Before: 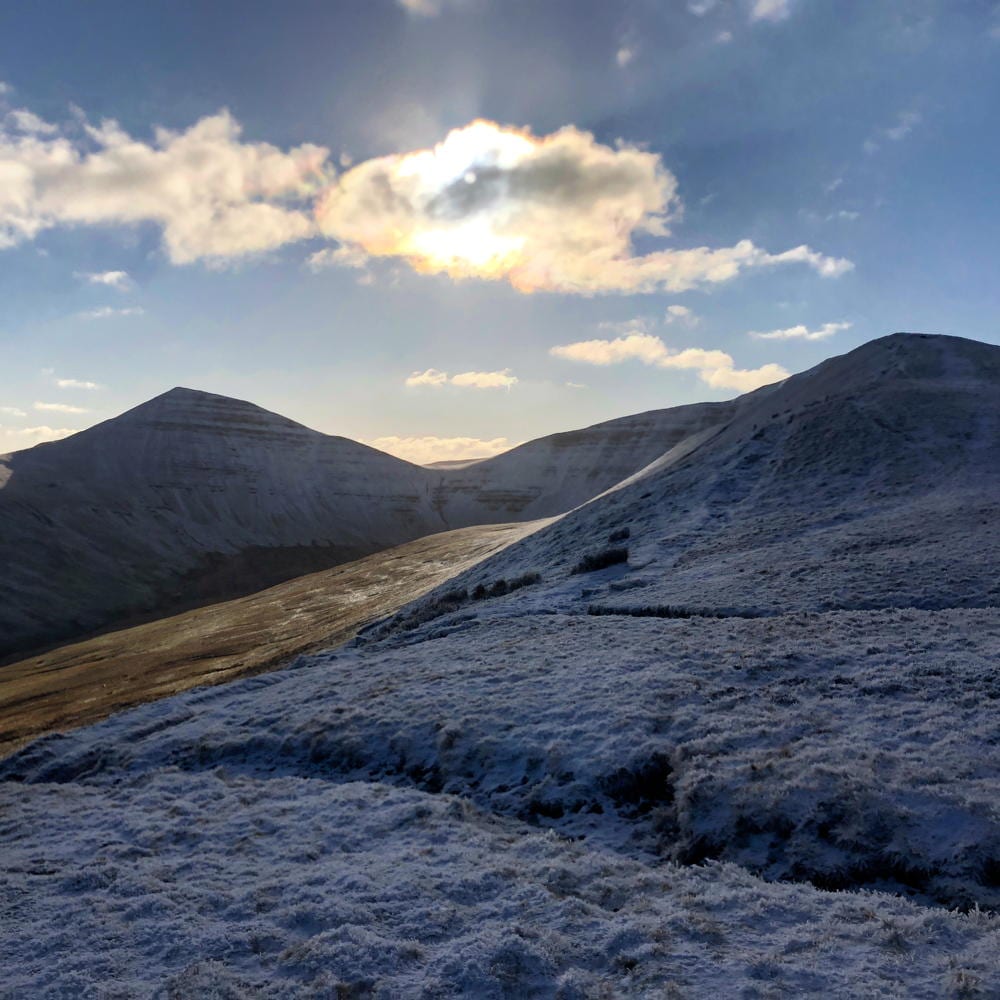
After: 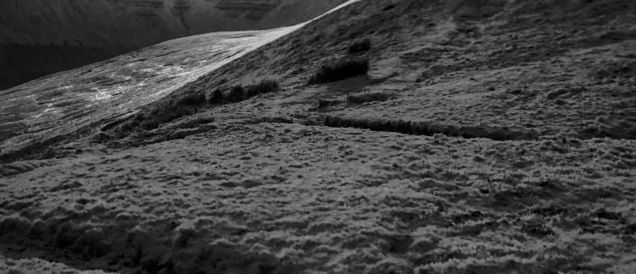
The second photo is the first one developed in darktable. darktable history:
crop: left 18.091%, top 51.13%, right 17.525%, bottom 16.85%
local contrast: on, module defaults
monochrome: on, module defaults
tone curve: curves: ch0 [(0, 0.032) (0.094, 0.08) (0.265, 0.208) (0.41, 0.417) (0.498, 0.496) (0.638, 0.673) (0.819, 0.841) (0.96, 0.899)]; ch1 [(0, 0) (0.161, 0.092) (0.37, 0.302) (0.417, 0.434) (0.495, 0.504) (0.576, 0.589) (0.725, 0.765) (1, 1)]; ch2 [(0, 0) (0.352, 0.403) (0.45, 0.469) (0.521, 0.515) (0.59, 0.579) (1, 1)], color space Lab, independent channels, preserve colors none
vignetting: saturation 0, unbound false
rotate and perspective: rotation 1.69°, lens shift (vertical) -0.023, lens shift (horizontal) -0.291, crop left 0.025, crop right 0.988, crop top 0.092, crop bottom 0.842
